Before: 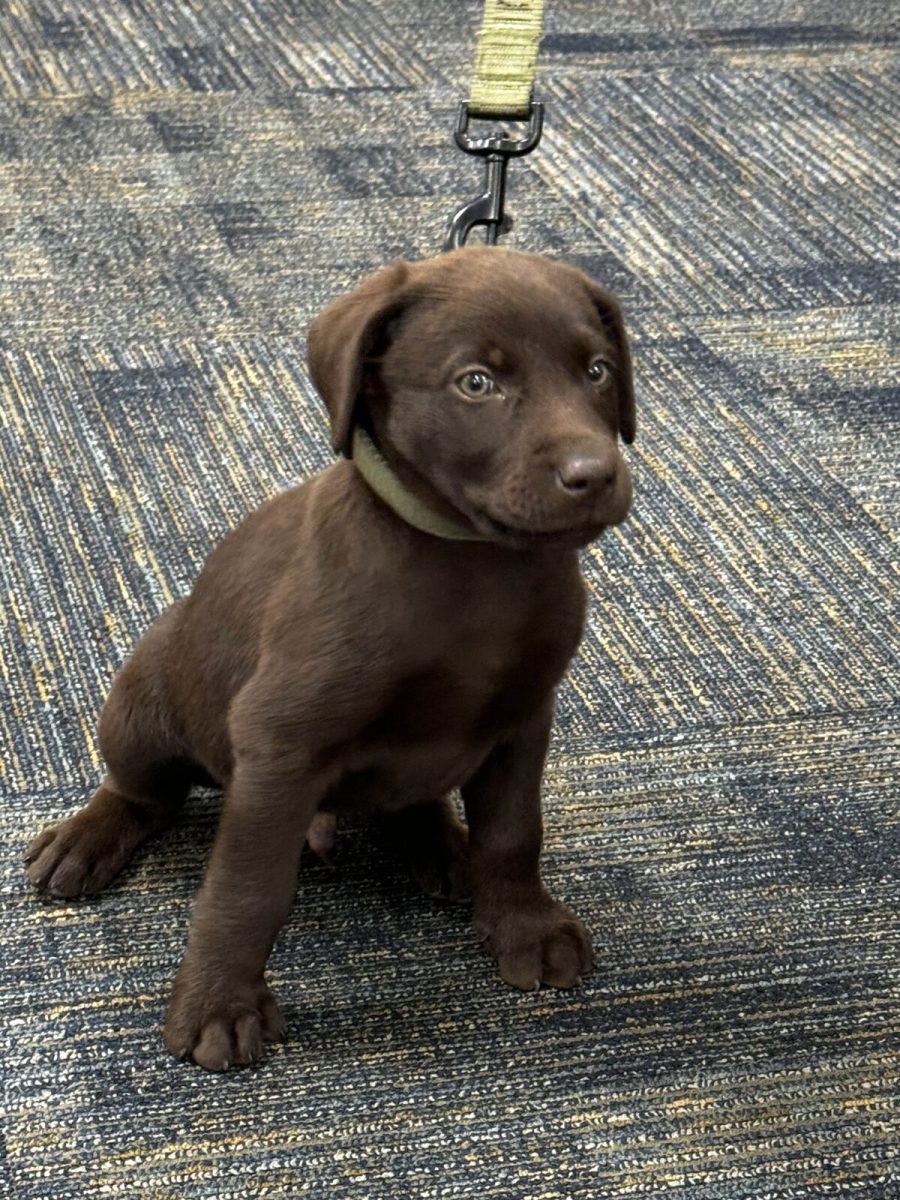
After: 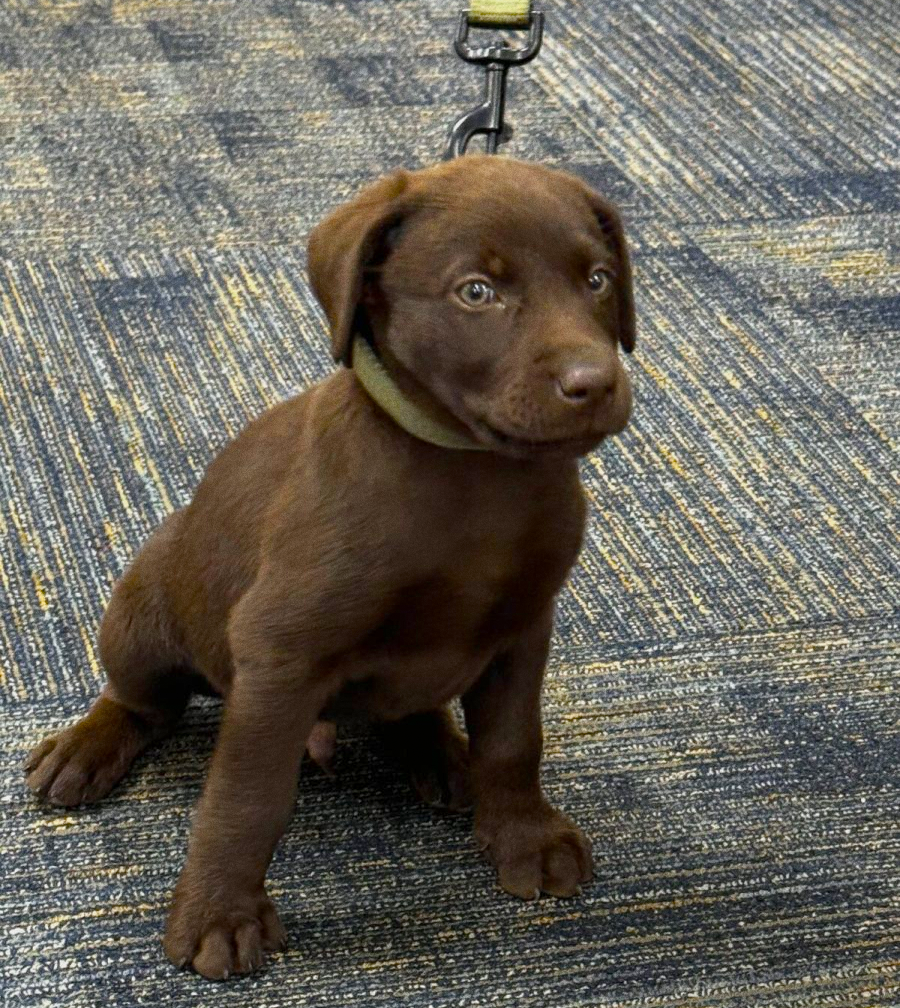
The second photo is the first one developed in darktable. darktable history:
crop: top 7.625%, bottom 8.027%
color balance: input saturation 134.34%, contrast -10.04%, contrast fulcrum 19.67%, output saturation 133.51%
grain: on, module defaults
color zones: curves: ch0 [(0, 0.5) (0.125, 0.4) (0.25, 0.5) (0.375, 0.4) (0.5, 0.4) (0.625, 0.35) (0.75, 0.35) (0.875, 0.5)]; ch1 [(0, 0.35) (0.125, 0.45) (0.25, 0.35) (0.375, 0.35) (0.5, 0.35) (0.625, 0.35) (0.75, 0.45) (0.875, 0.35)]; ch2 [(0, 0.6) (0.125, 0.5) (0.25, 0.5) (0.375, 0.6) (0.5, 0.6) (0.625, 0.5) (0.75, 0.5) (0.875, 0.5)]
